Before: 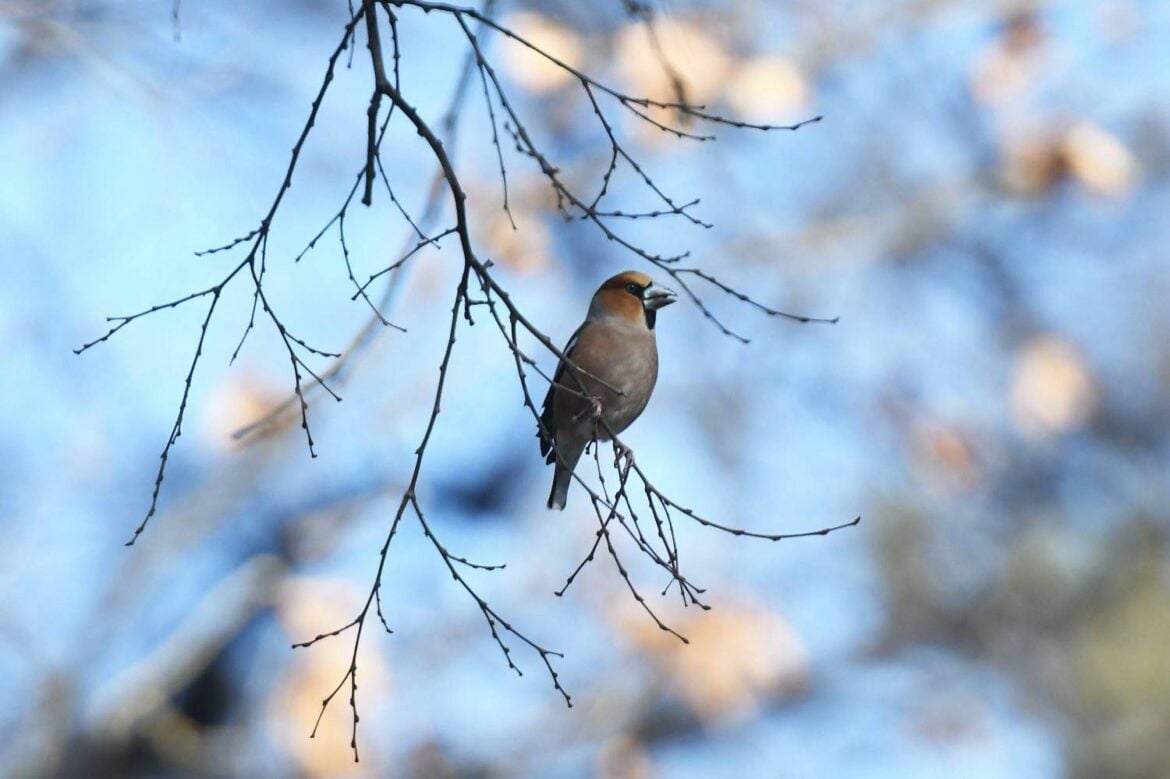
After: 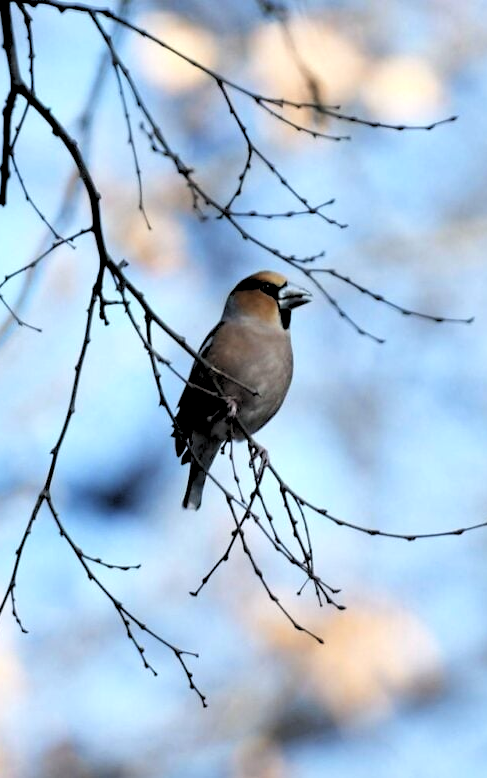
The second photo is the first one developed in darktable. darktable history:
crop: left 31.229%, right 27.105%
rgb levels: levels [[0.029, 0.461, 0.922], [0, 0.5, 1], [0, 0.5, 1]]
